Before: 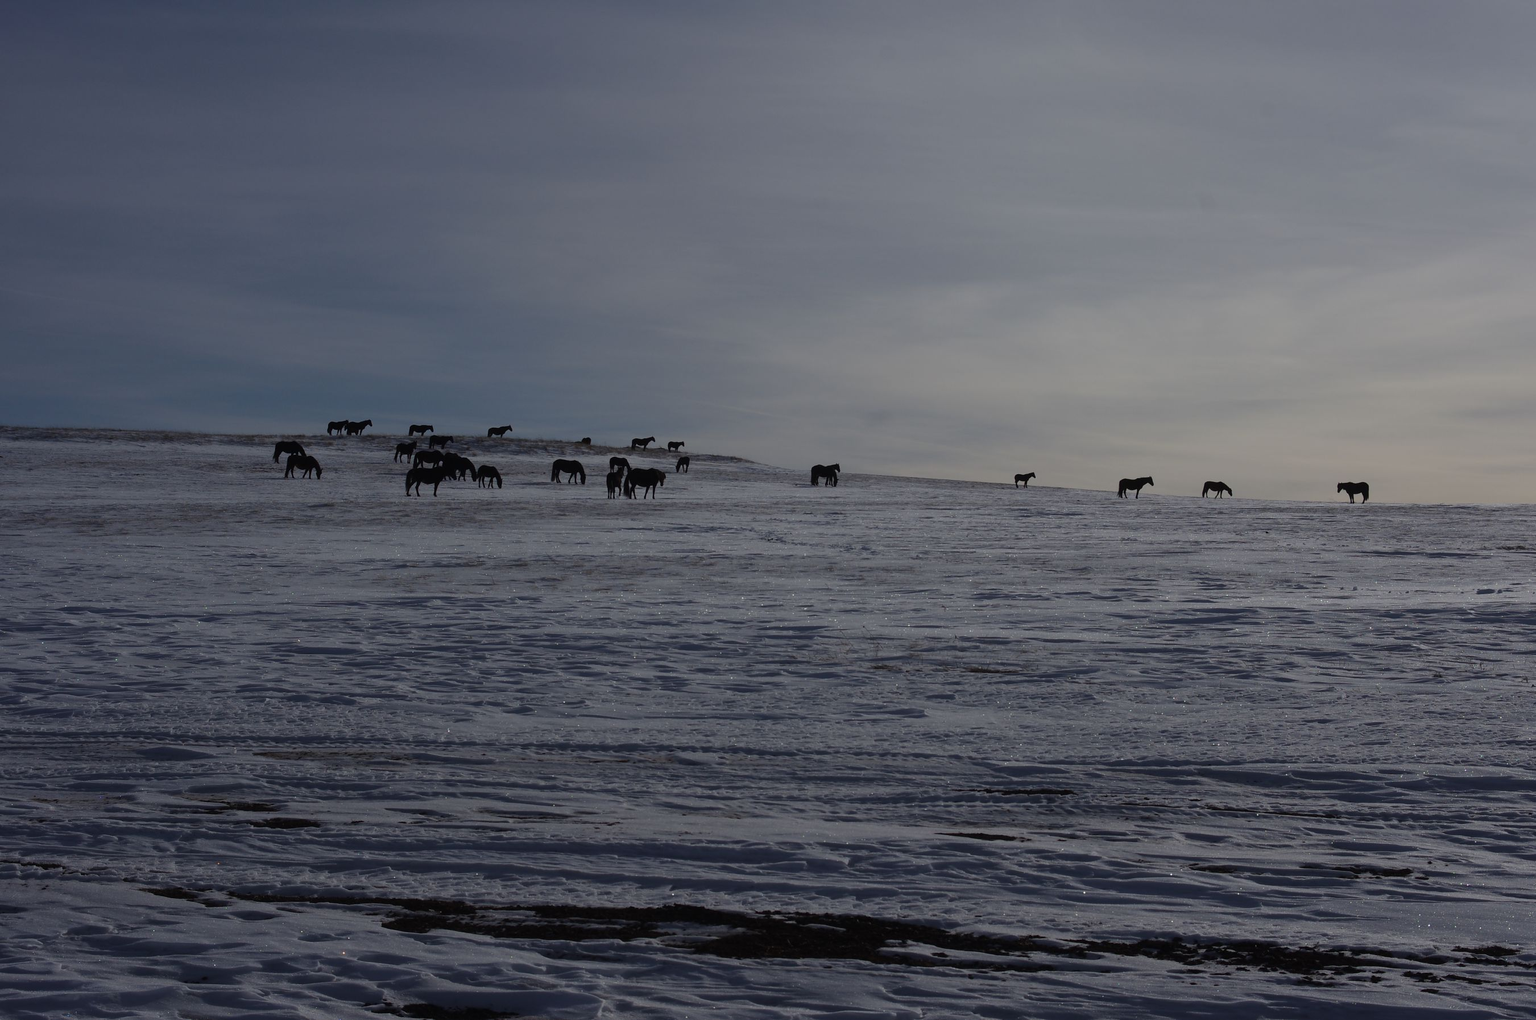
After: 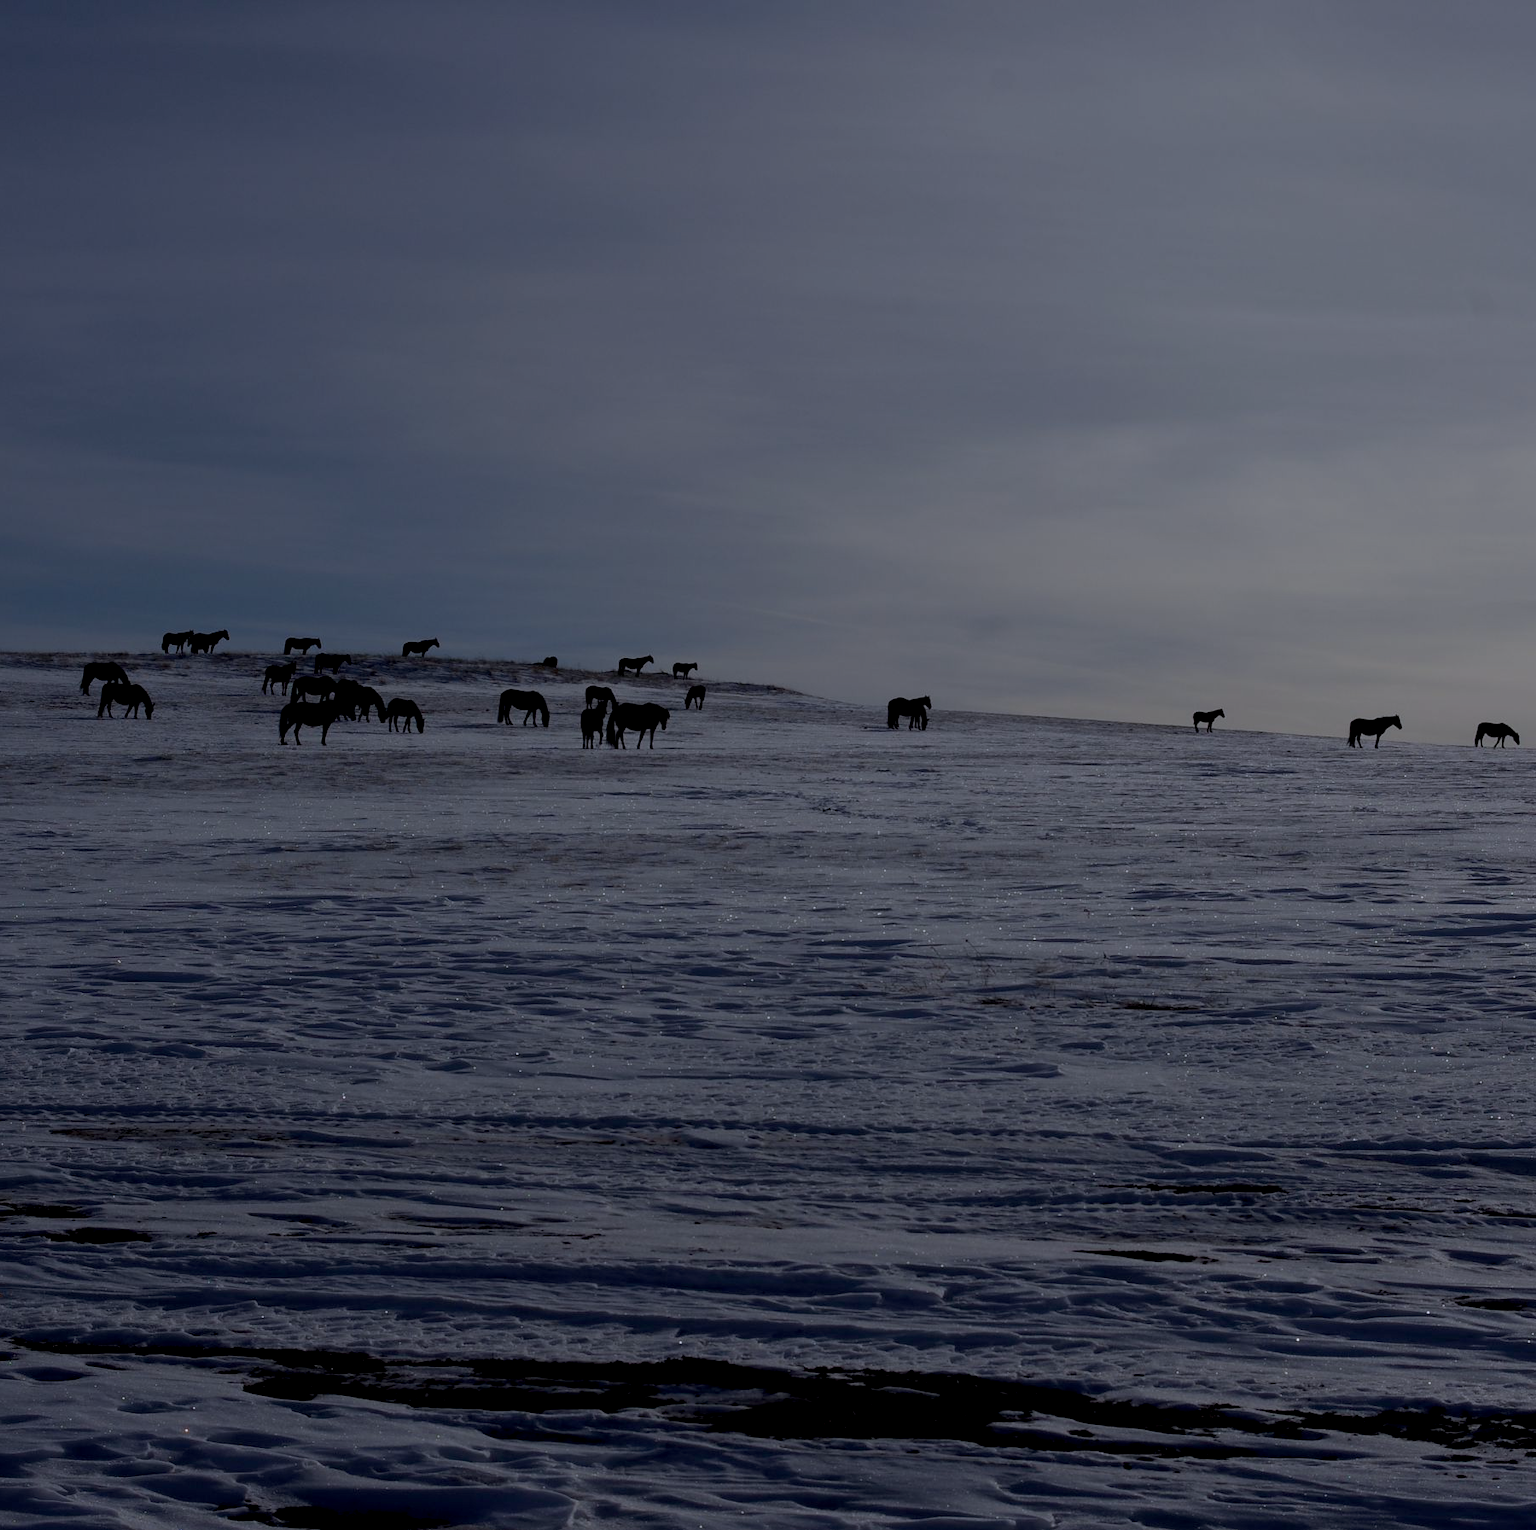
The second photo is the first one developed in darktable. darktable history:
white balance: red 0.984, blue 1.059
crop and rotate: left 14.292%, right 19.041%
exposure: black level correction 0.011, exposure -0.478 EV, compensate highlight preservation false
